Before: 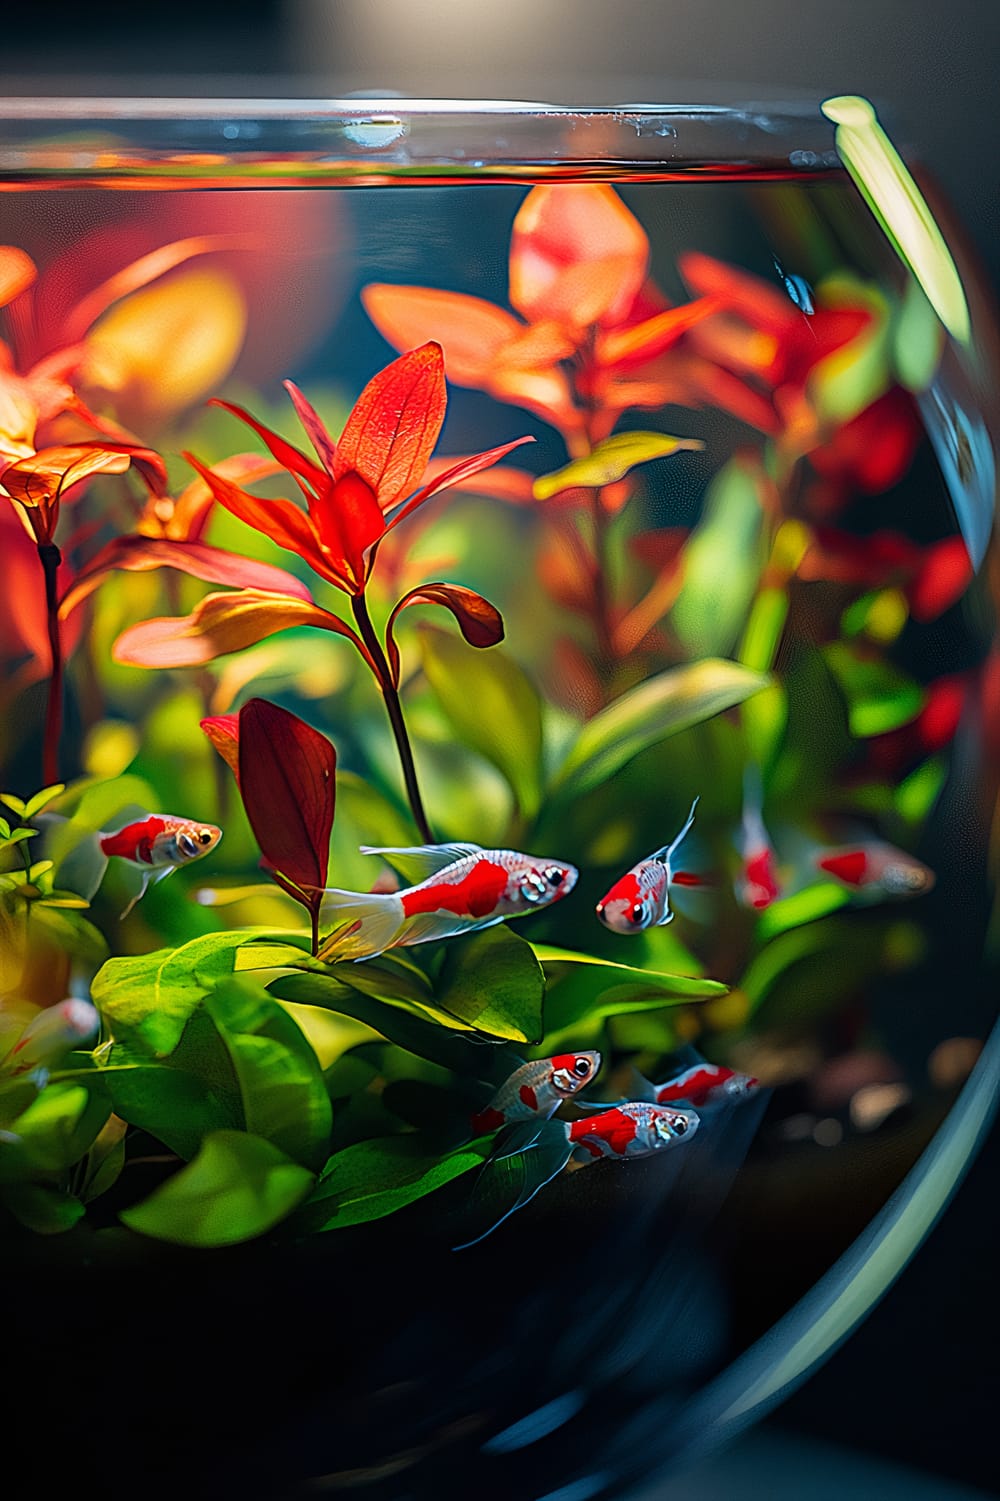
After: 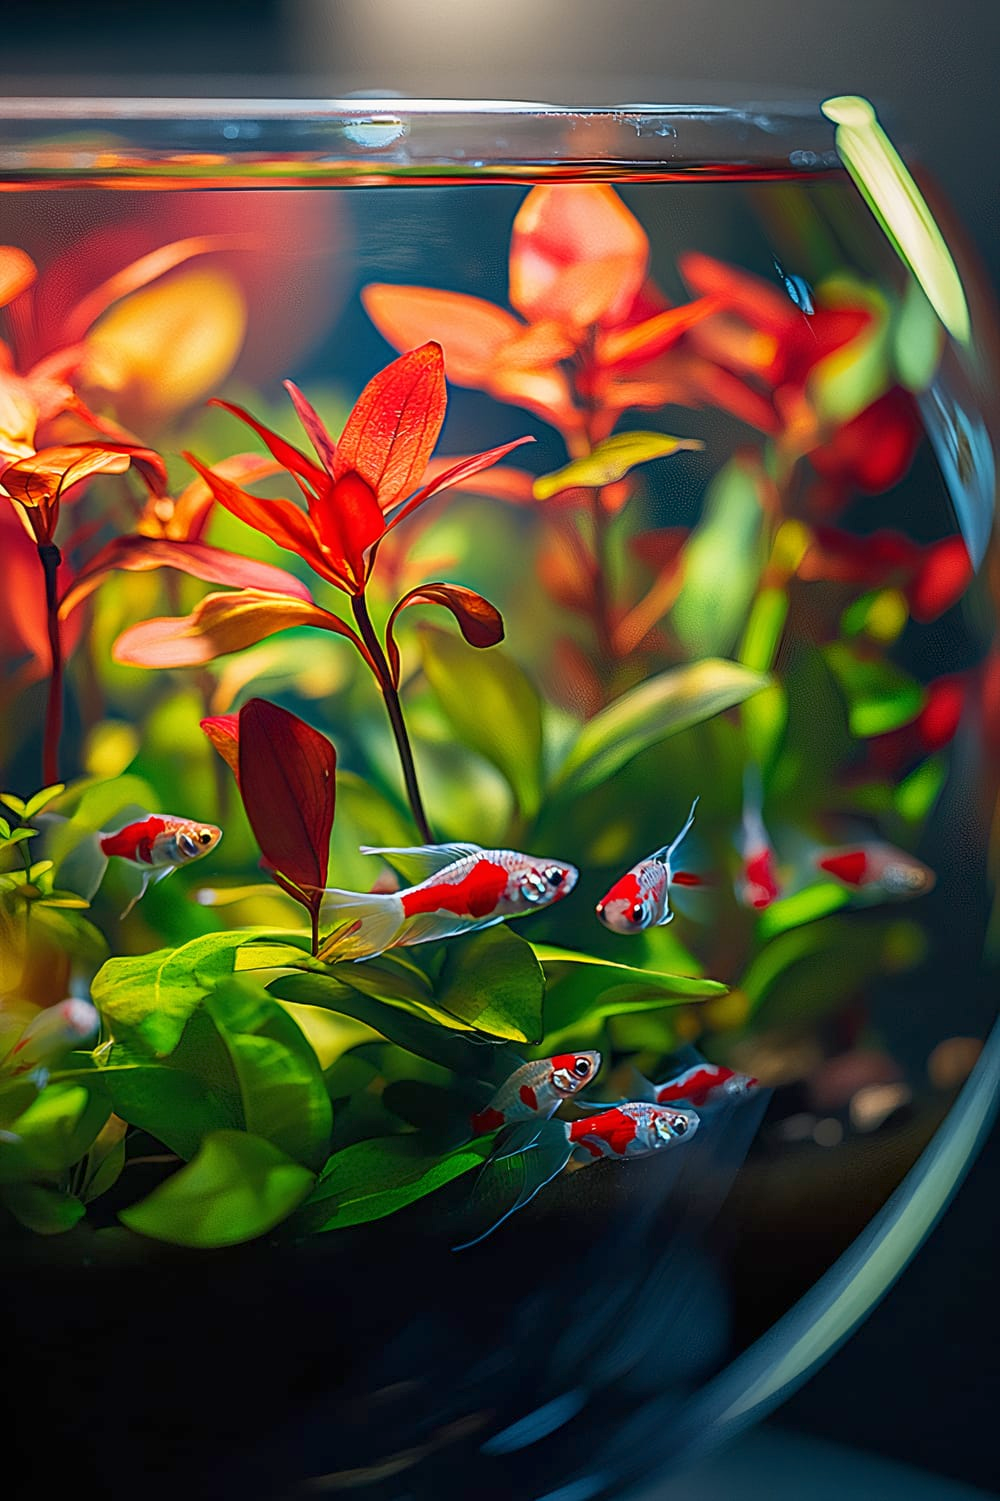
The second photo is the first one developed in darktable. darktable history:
rgb curve: curves: ch0 [(0, 0) (0.093, 0.159) (0.241, 0.265) (0.414, 0.42) (1, 1)], compensate middle gray true, preserve colors basic power
